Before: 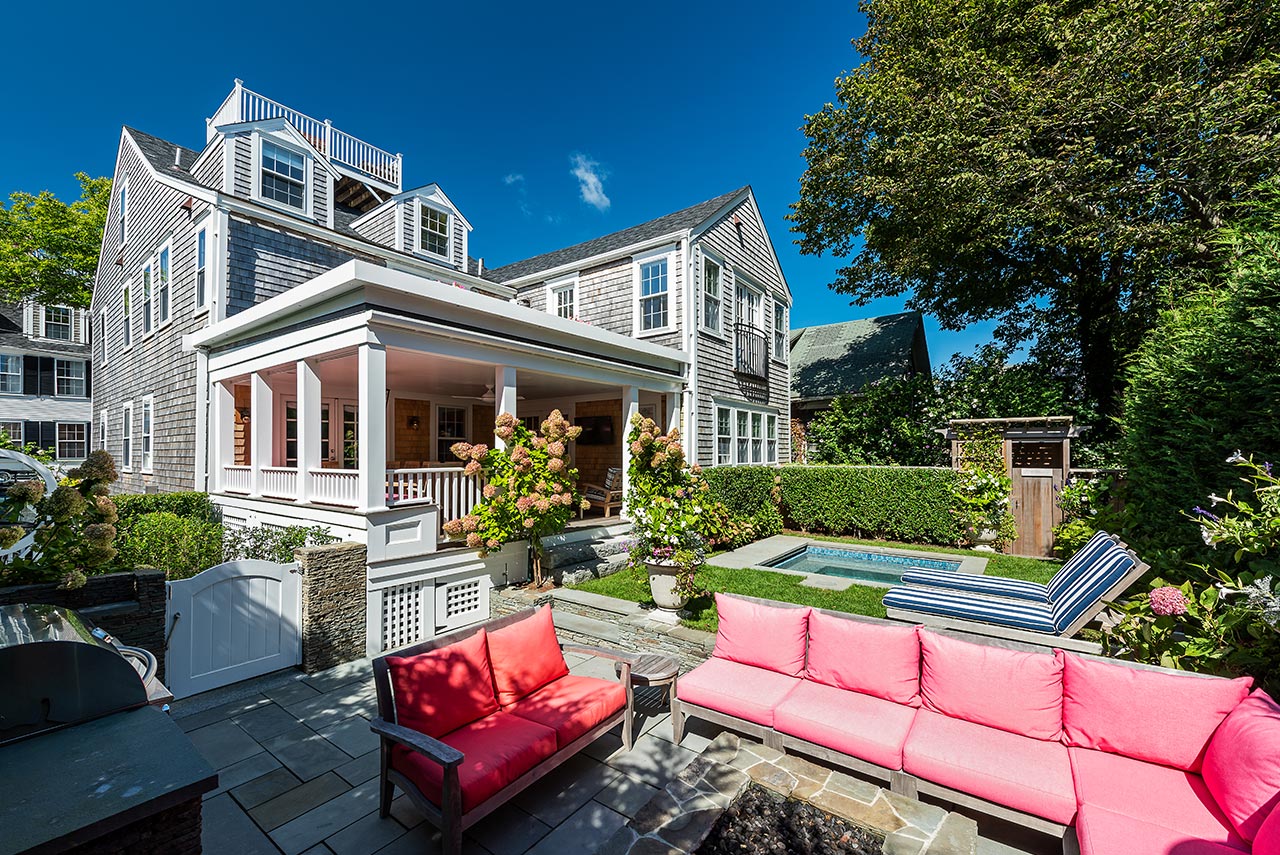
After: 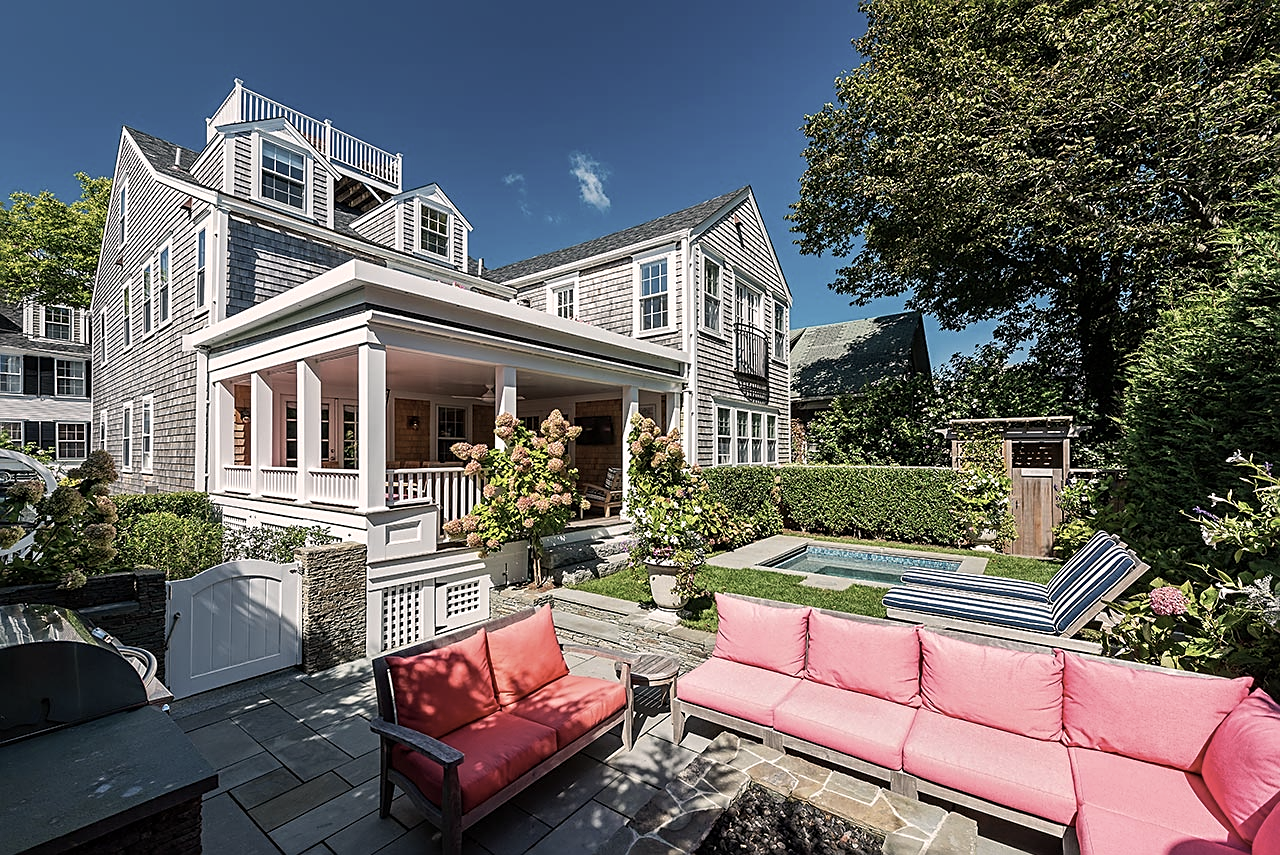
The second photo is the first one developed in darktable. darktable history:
sharpen: on, module defaults
color correction: highlights a* 5.59, highlights b* 5.24, saturation 0.68
